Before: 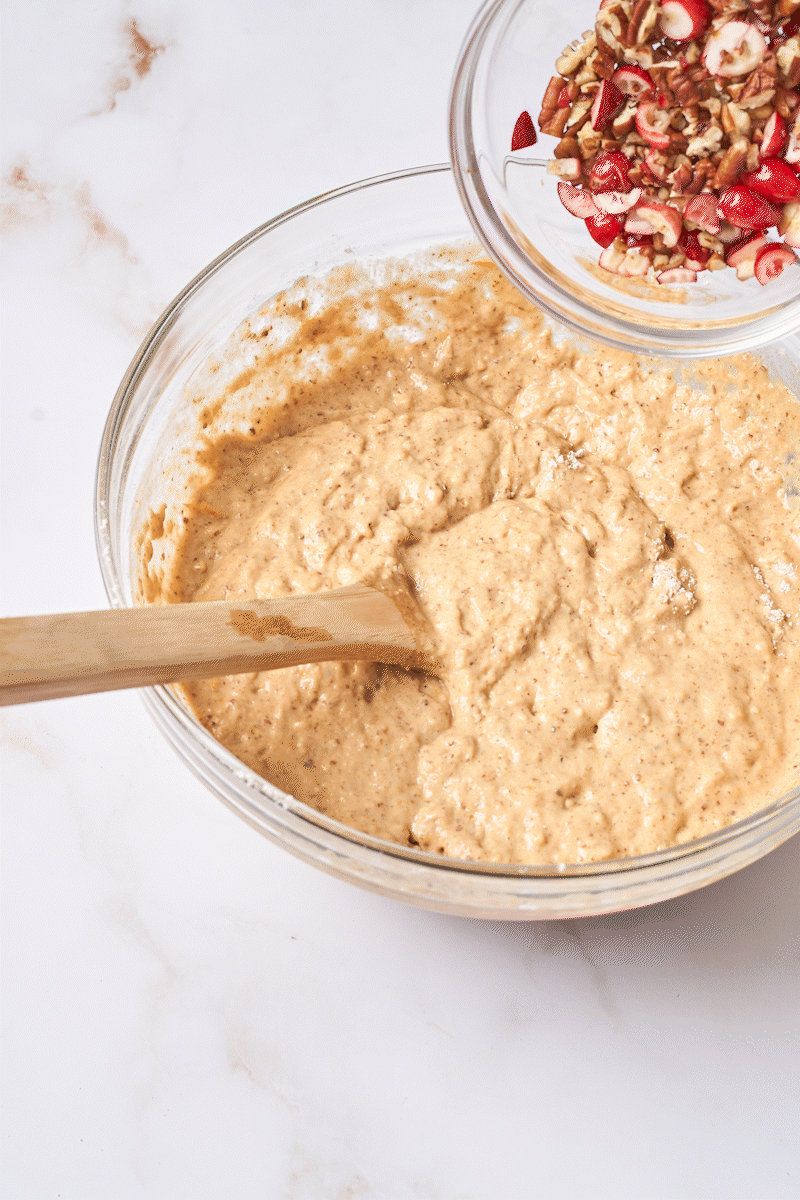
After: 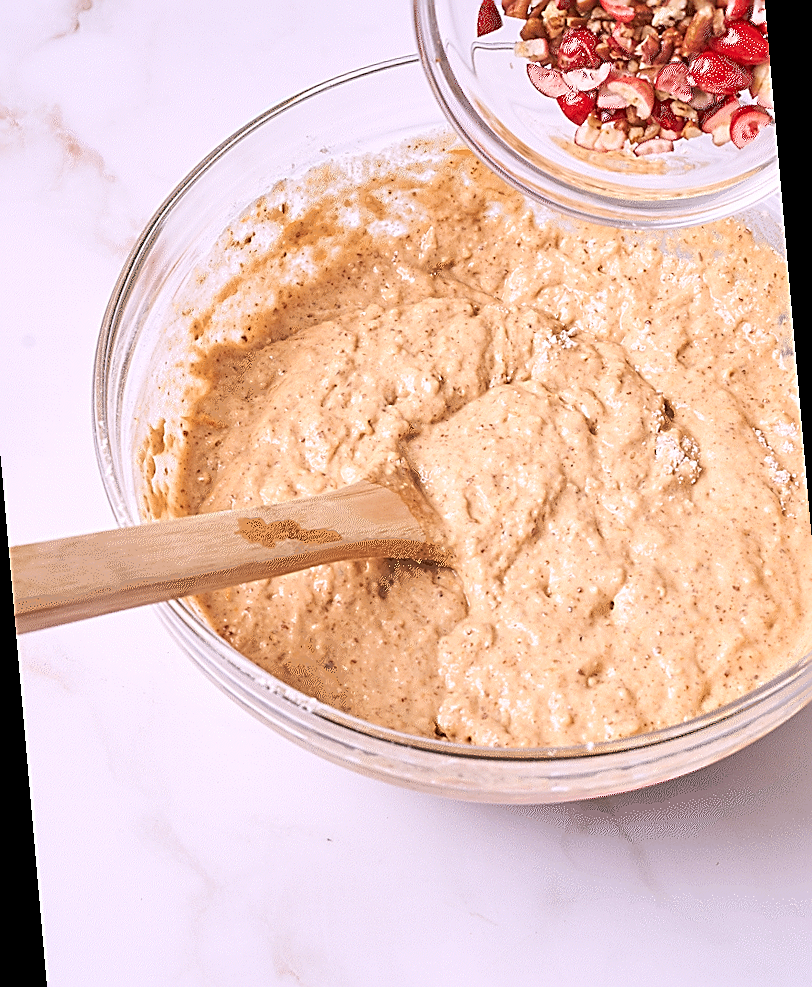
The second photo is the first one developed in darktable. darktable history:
white balance: red 1.05, blue 1.072
sharpen: radius 1.685, amount 1.294
rotate and perspective: rotation -5°, crop left 0.05, crop right 0.952, crop top 0.11, crop bottom 0.89
